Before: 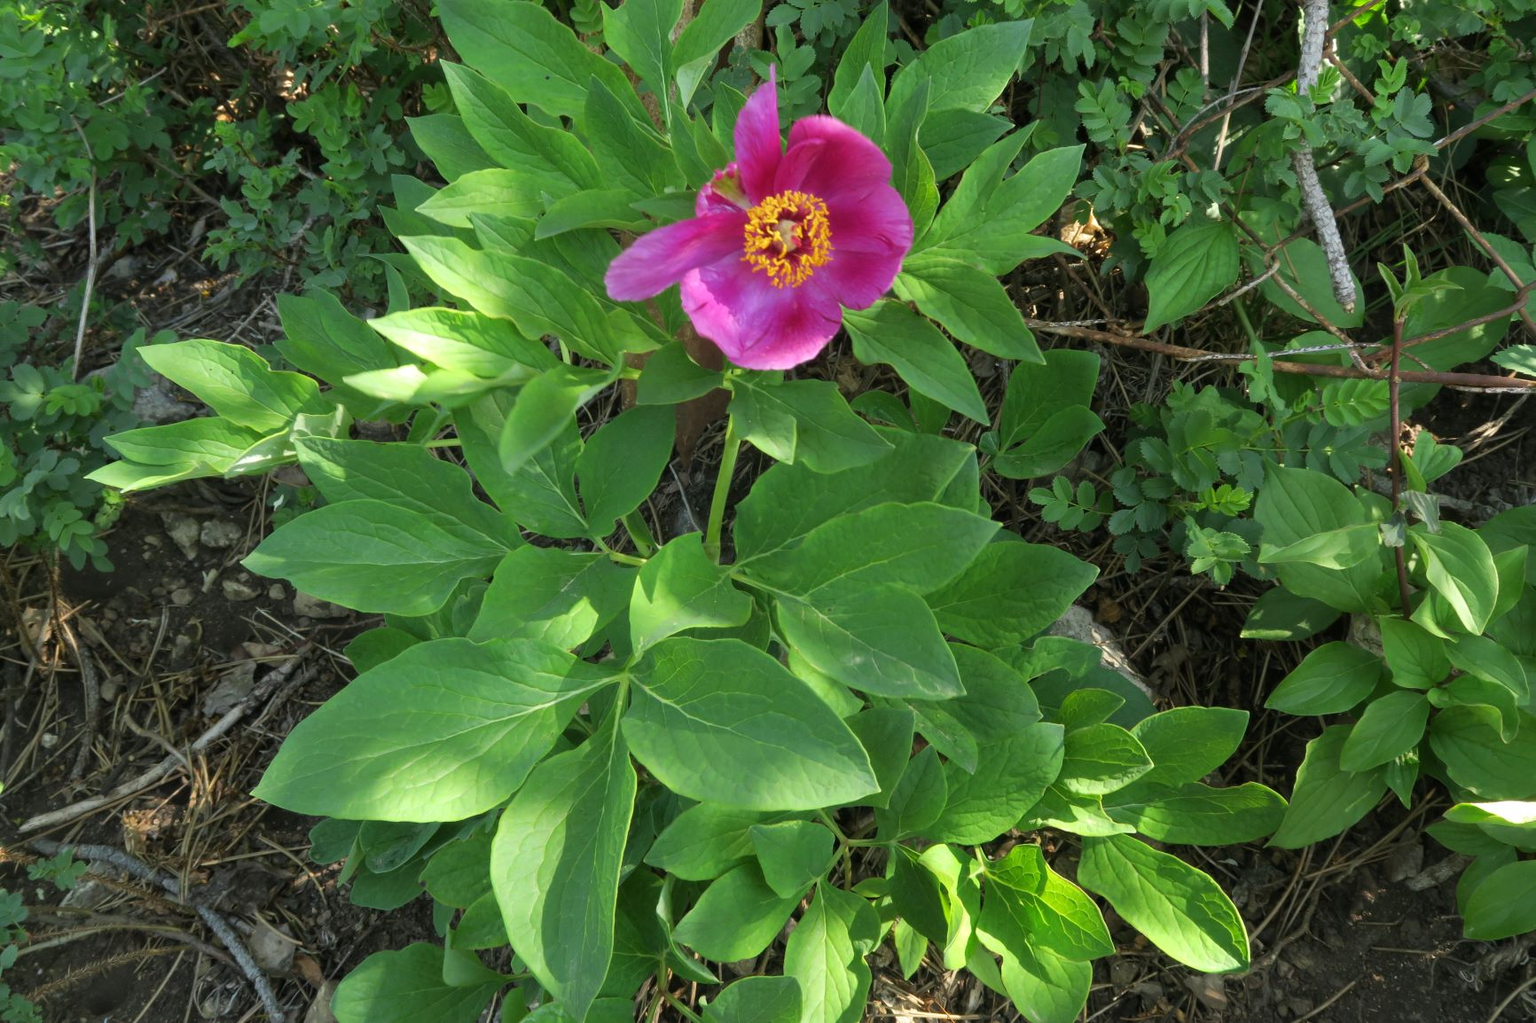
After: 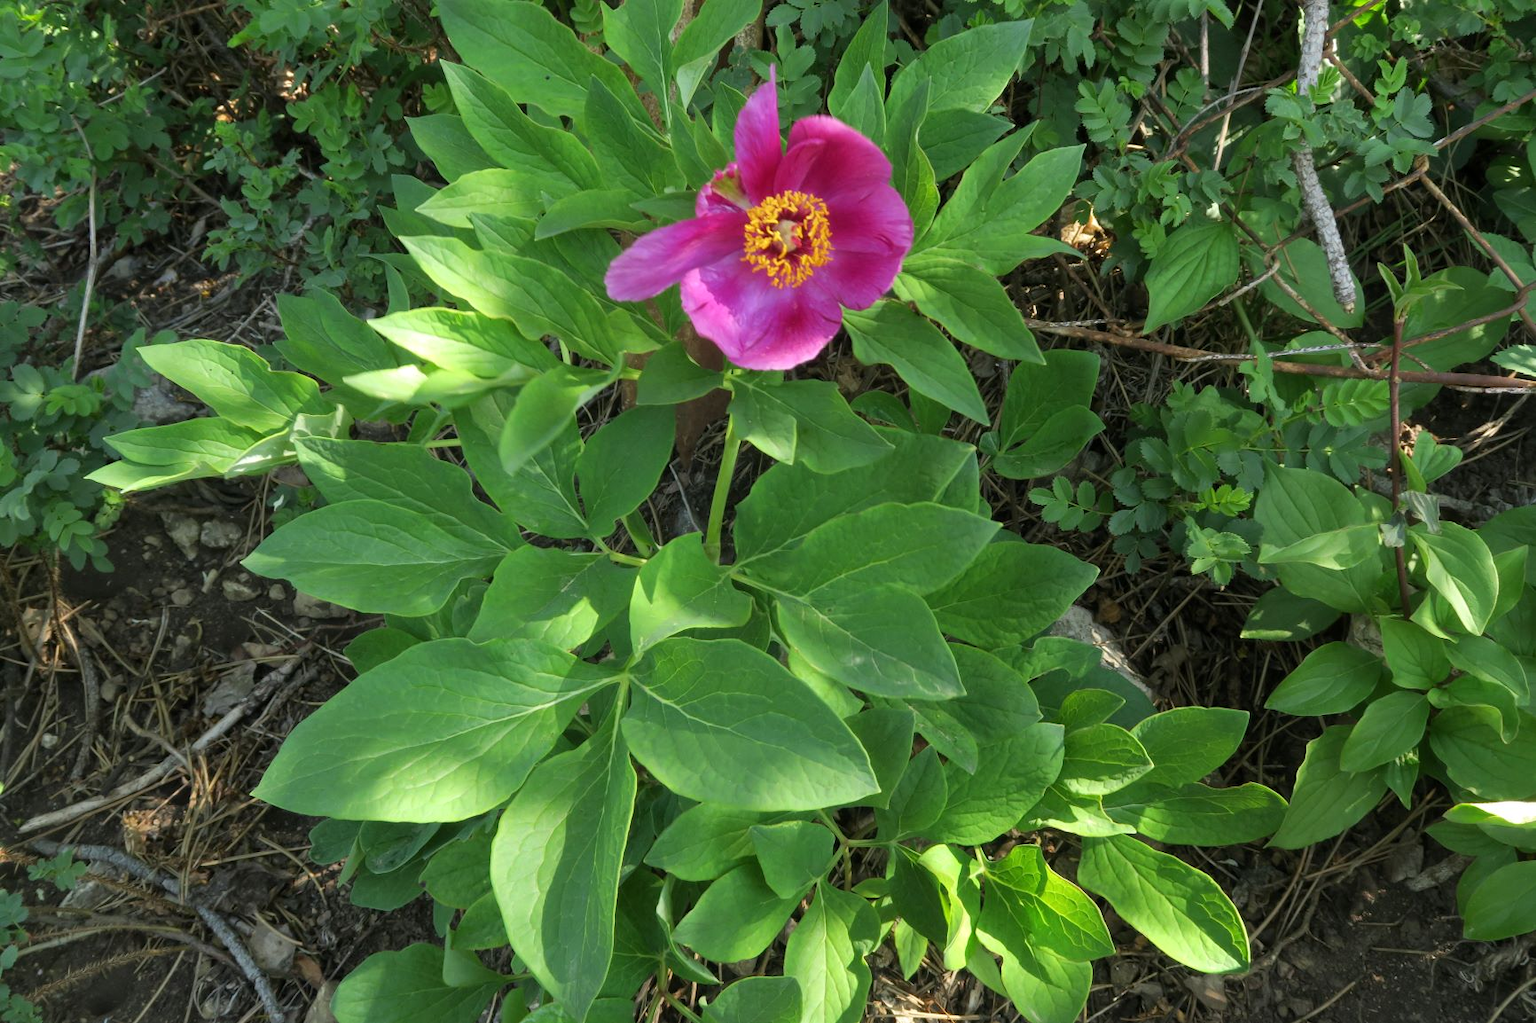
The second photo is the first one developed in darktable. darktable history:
local contrast: mode bilateral grid, contrast 11, coarseness 25, detail 115%, midtone range 0.2
